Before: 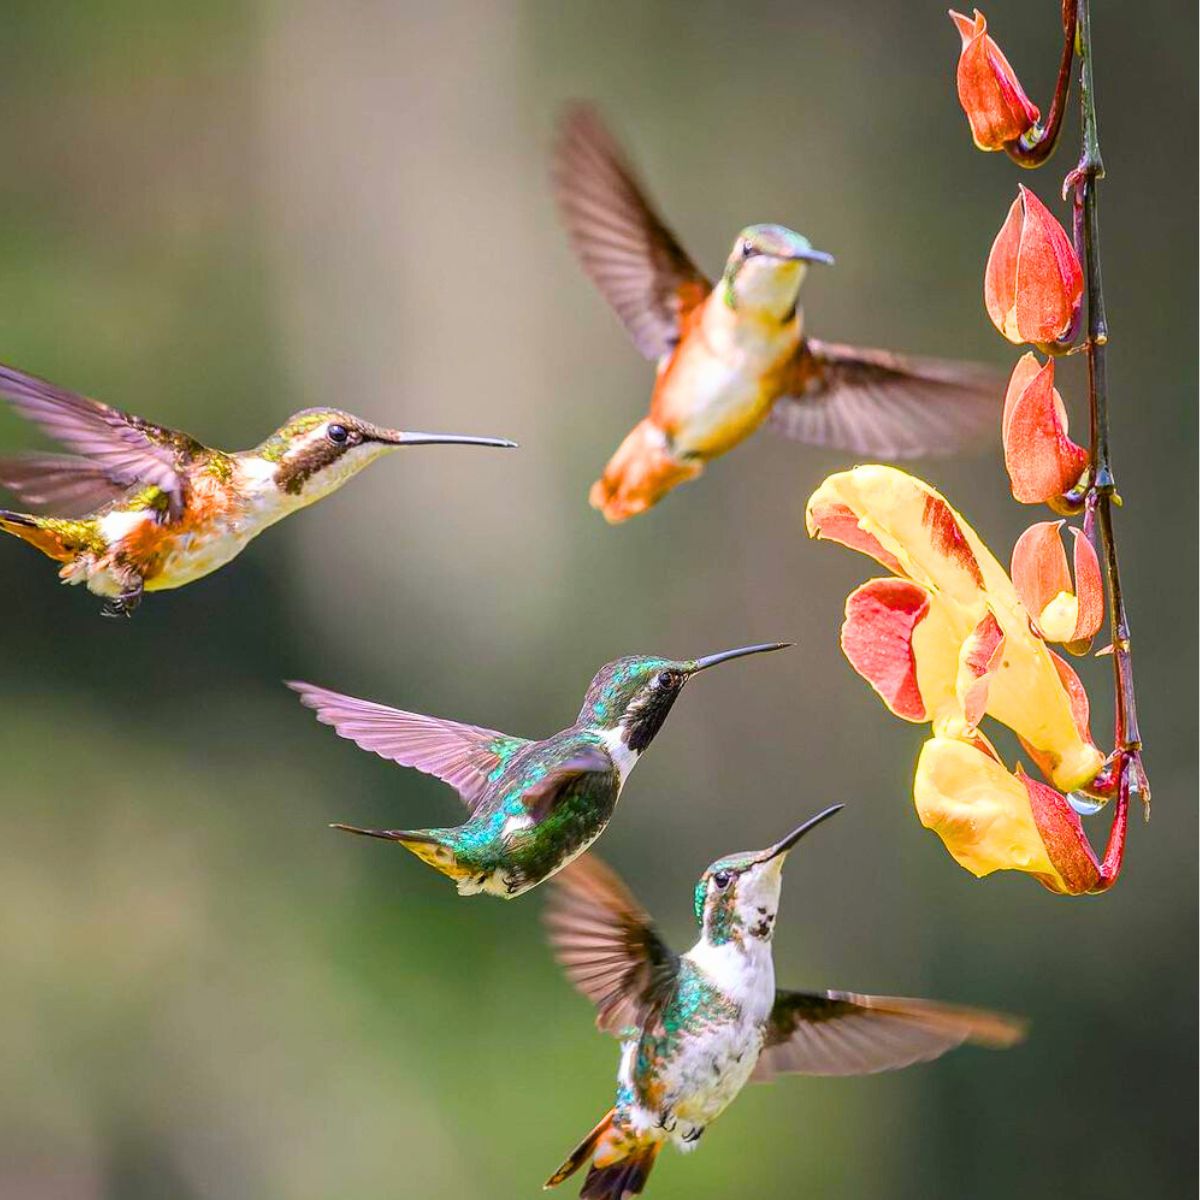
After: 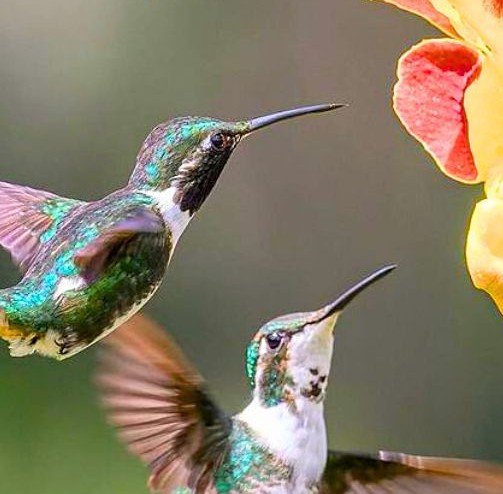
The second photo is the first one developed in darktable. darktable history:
crop: left 37.387%, top 44.966%, right 20.662%, bottom 13.803%
sharpen: amount 0.203
